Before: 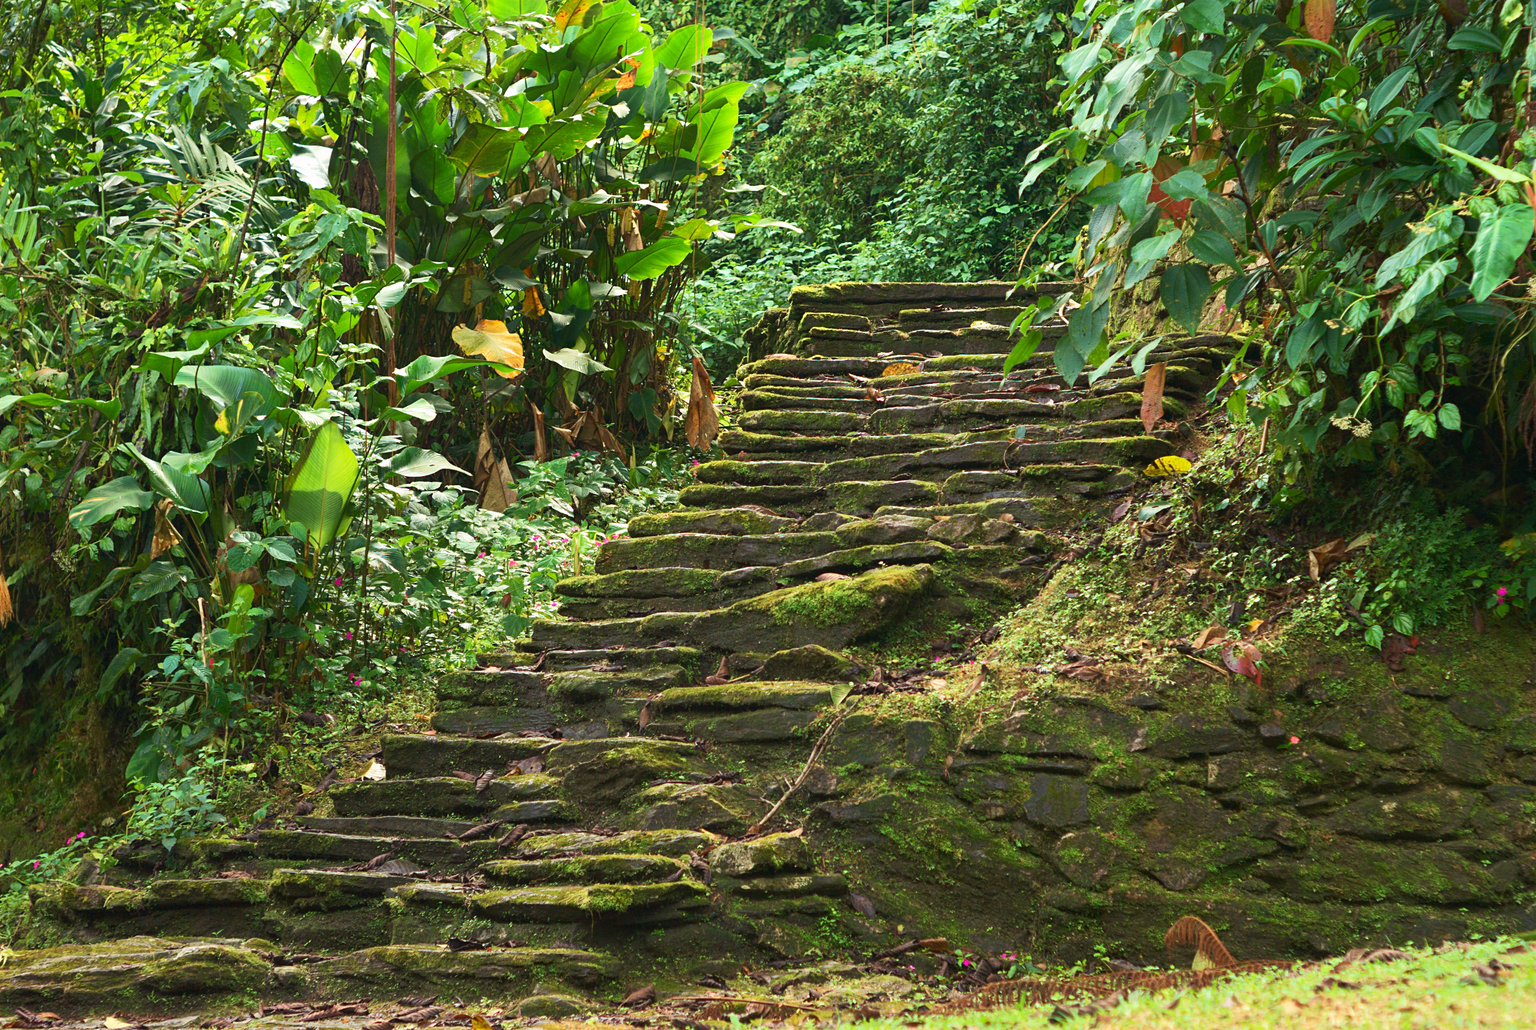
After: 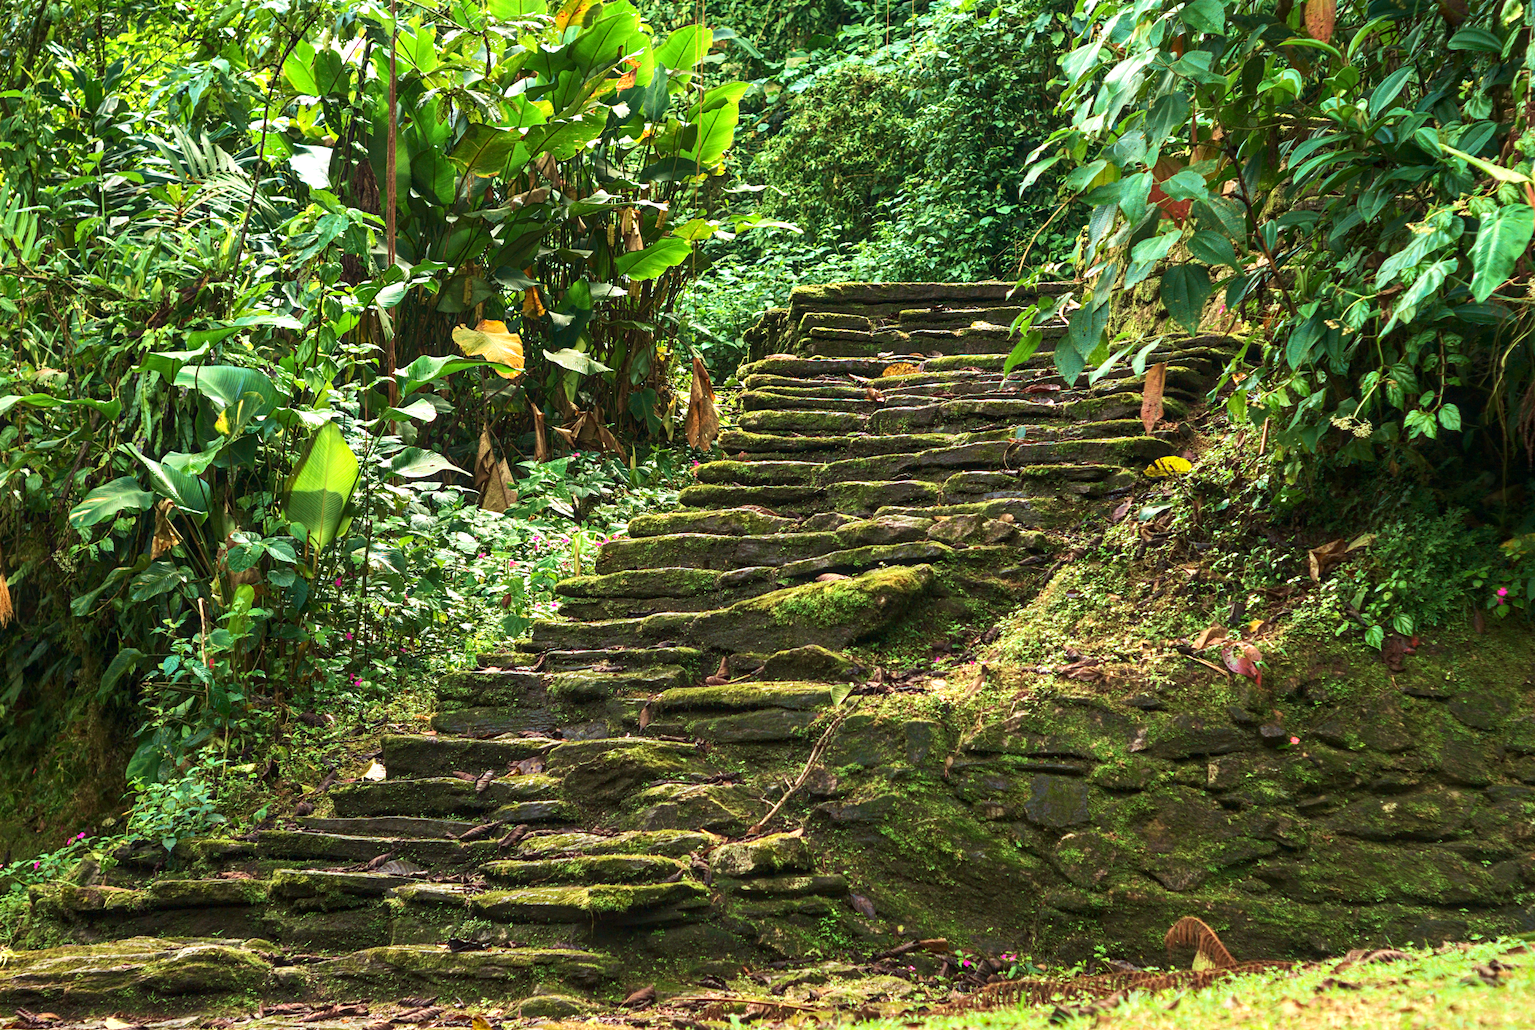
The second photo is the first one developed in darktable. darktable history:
local contrast: on, module defaults
velvia: on, module defaults
tone equalizer: -8 EV -0.417 EV, -7 EV -0.389 EV, -6 EV -0.333 EV, -5 EV -0.222 EV, -3 EV 0.222 EV, -2 EV 0.333 EV, -1 EV 0.389 EV, +0 EV 0.417 EV, edges refinement/feathering 500, mask exposure compensation -1.57 EV, preserve details no
